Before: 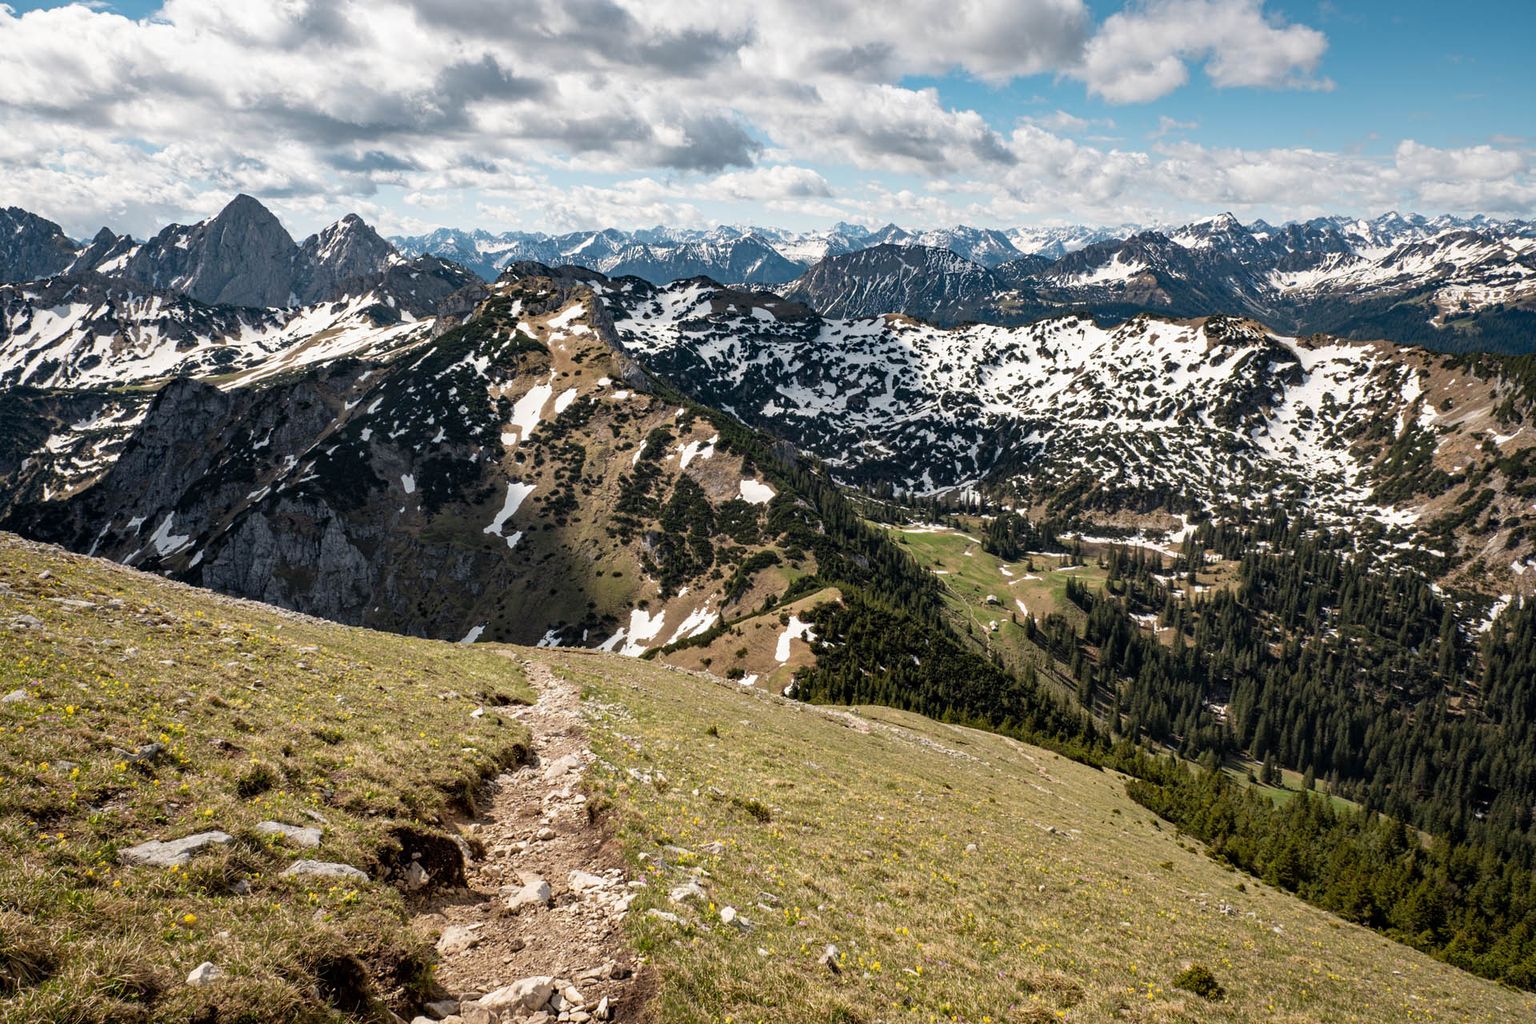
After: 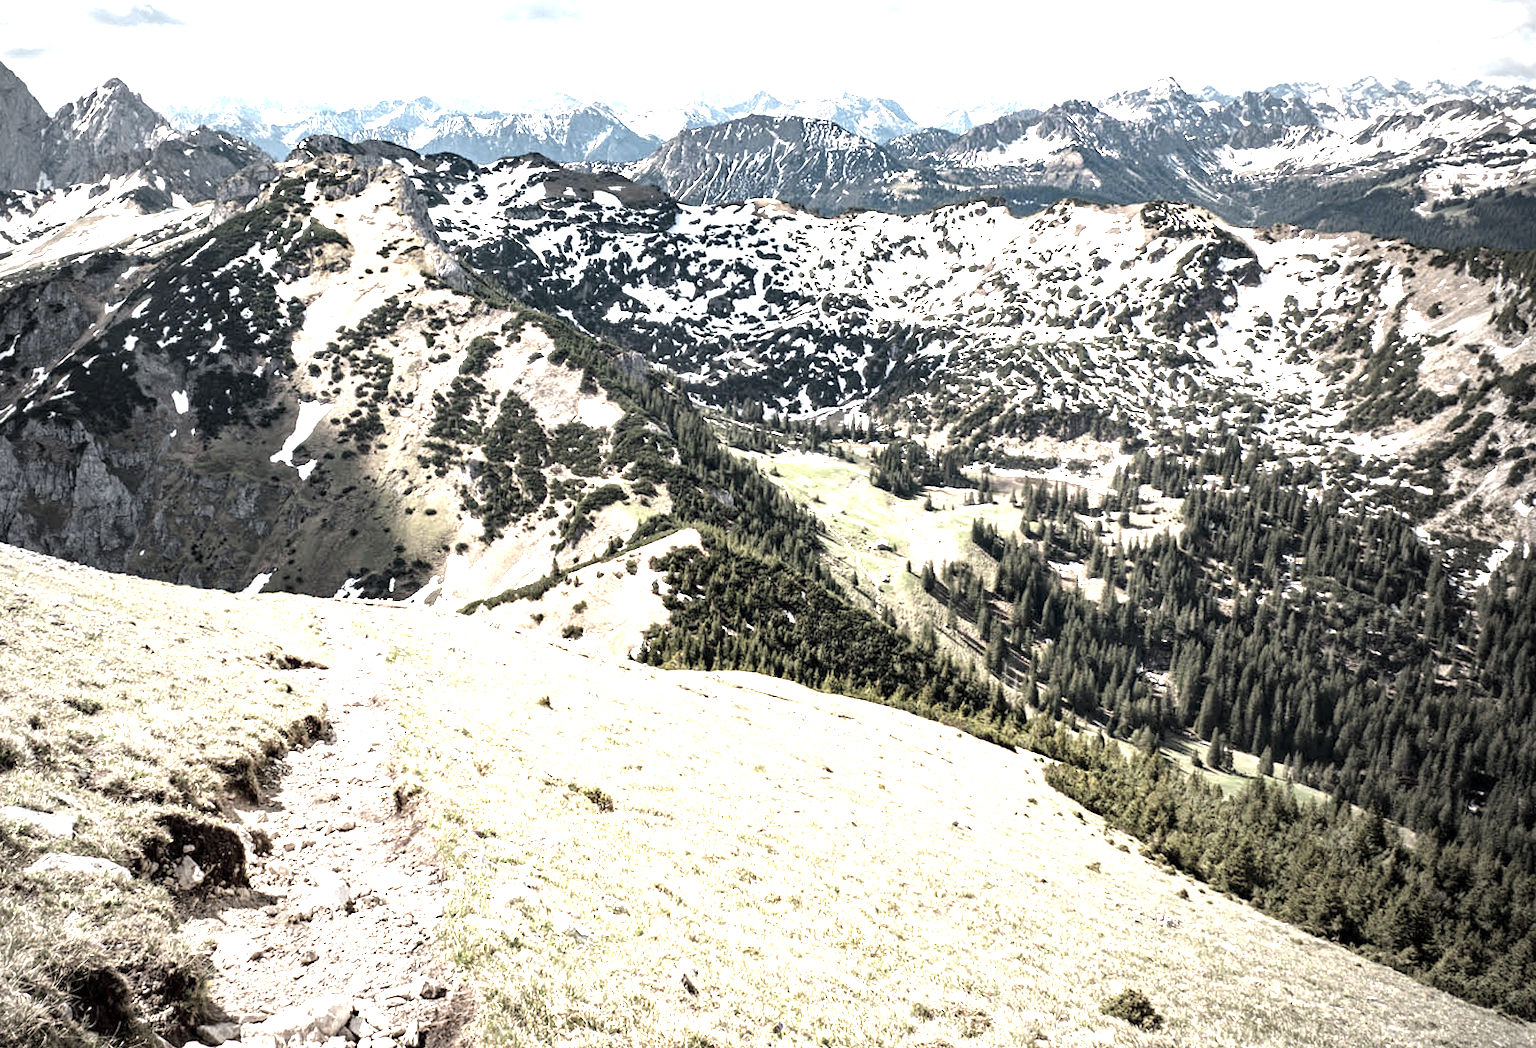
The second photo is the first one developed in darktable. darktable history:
exposure: exposure 2.003 EV, compensate highlight preservation false
rotate and perspective: rotation 0.192°, lens shift (horizontal) -0.015, crop left 0.005, crop right 0.996, crop top 0.006, crop bottom 0.99
crop: left 16.315%, top 14.246%
color zones: curves: ch0 [(0, 0.6) (0.129, 0.585) (0.193, 0.596) (0.429, 0.5) (0.571, 0.5) (0.714, 0.5) (0.857, 0.5) (1, 0.6)]; ch1 [(0, 0.453) (0.112, 0.245) (0.213, 0.252) (0.429, 0.233) (0.571, 0.231) (0.683, 0.242) (0.857, 0.296) (1, 0.453)]
vignetting: fall-off start 72.14%, fall-off radius 108.07%, brightness -0.713, saturation -0.488, center (-0.054, -0.359), width/height ratio 0.729
